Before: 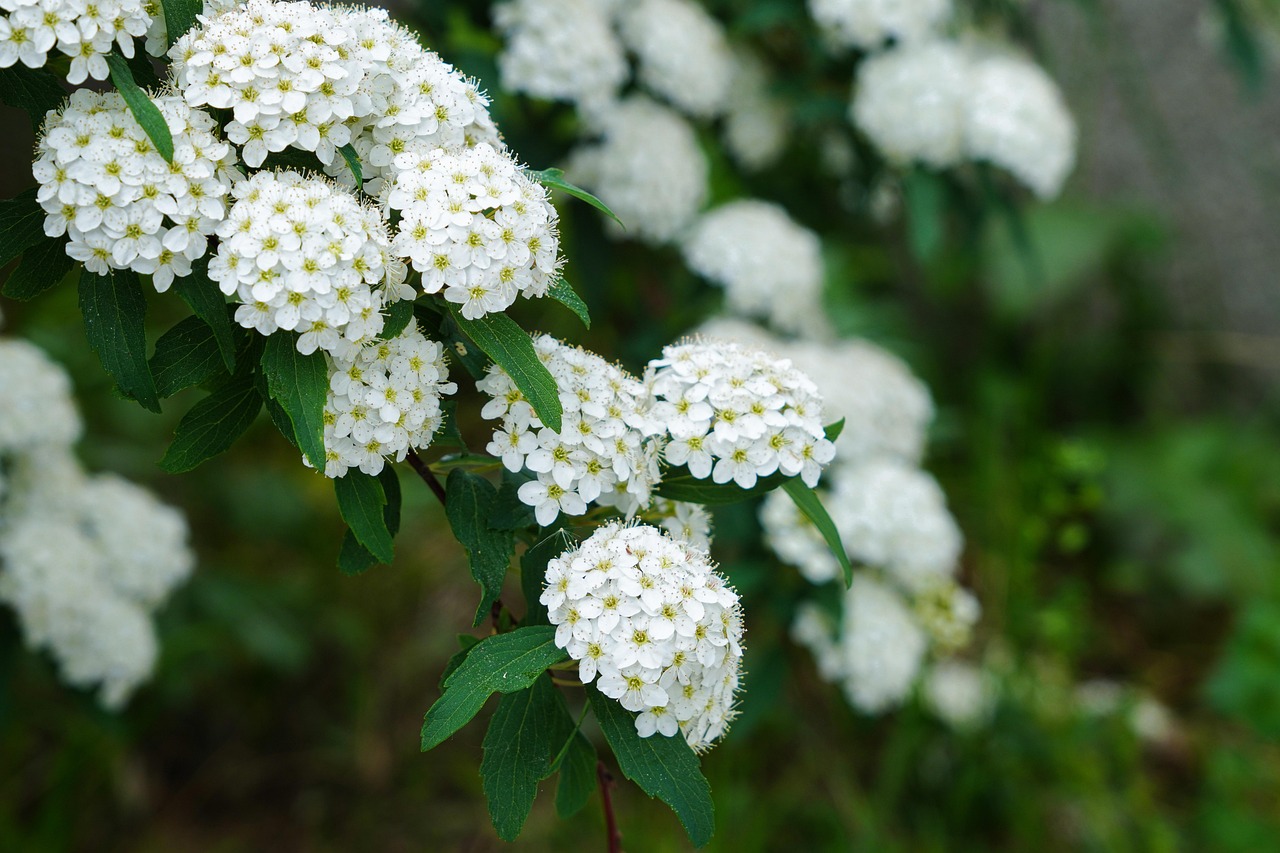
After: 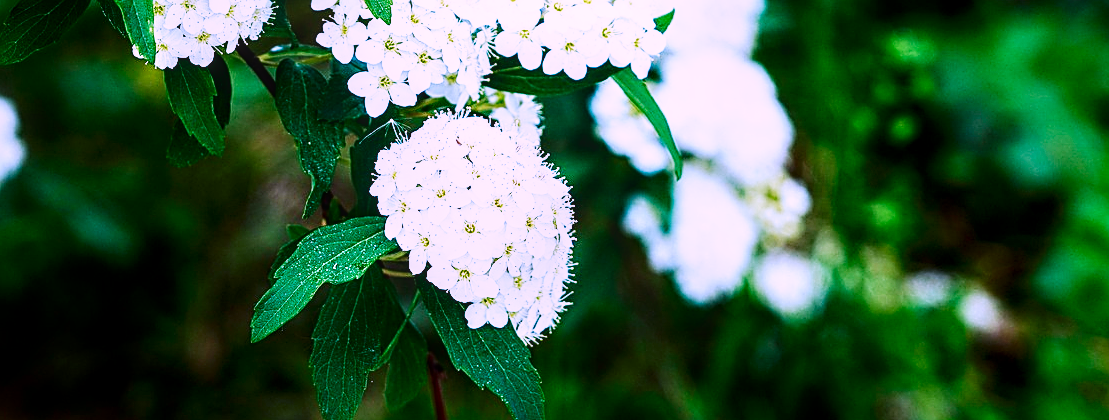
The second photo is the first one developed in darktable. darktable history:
tone equalizer: -8 EV -0.433 EV, -7 EV -0.367 EV, -6 EV -0.298 EV, -5 EV -0.198 EV, -3 EV 0.192 EV, -2 EV 0.354 EV, -1 EV 0.364 EV, +0 EV 0.418 EV, mask exposure compensation -0.503 EV
sharpen: on, module defaults
crop and rotate: left 13.304%, top 47.951%, bottom 2.747%
color correction: highlights a* 15.2, highlights b* -24.47
local contrast: on, module defaults
contrast brightness saturation: contrast 0.066, brightness -0.145, saturation 0.109
color calibration: x 0.38, y 0.39, temperature 4080.95 K, saturation algorithm version 1 (2020)
base curve: curves: ch0 [(0, 0) (0.007, 0.004) (0.027, 0.03) (0.046, 0.07) (0.207, 0.54) (0.442, 0.872) (0.673, 0.972) (1, 1)], preserve colors none
